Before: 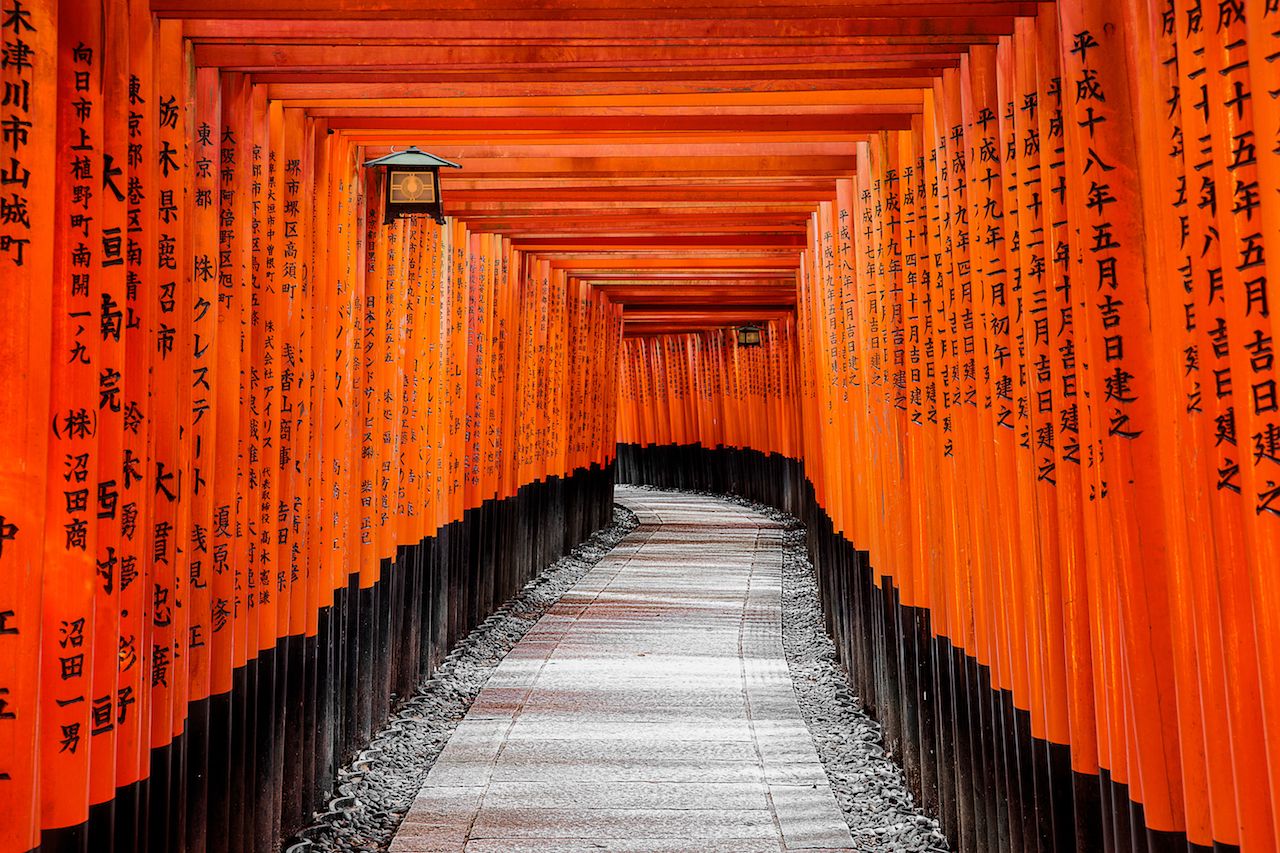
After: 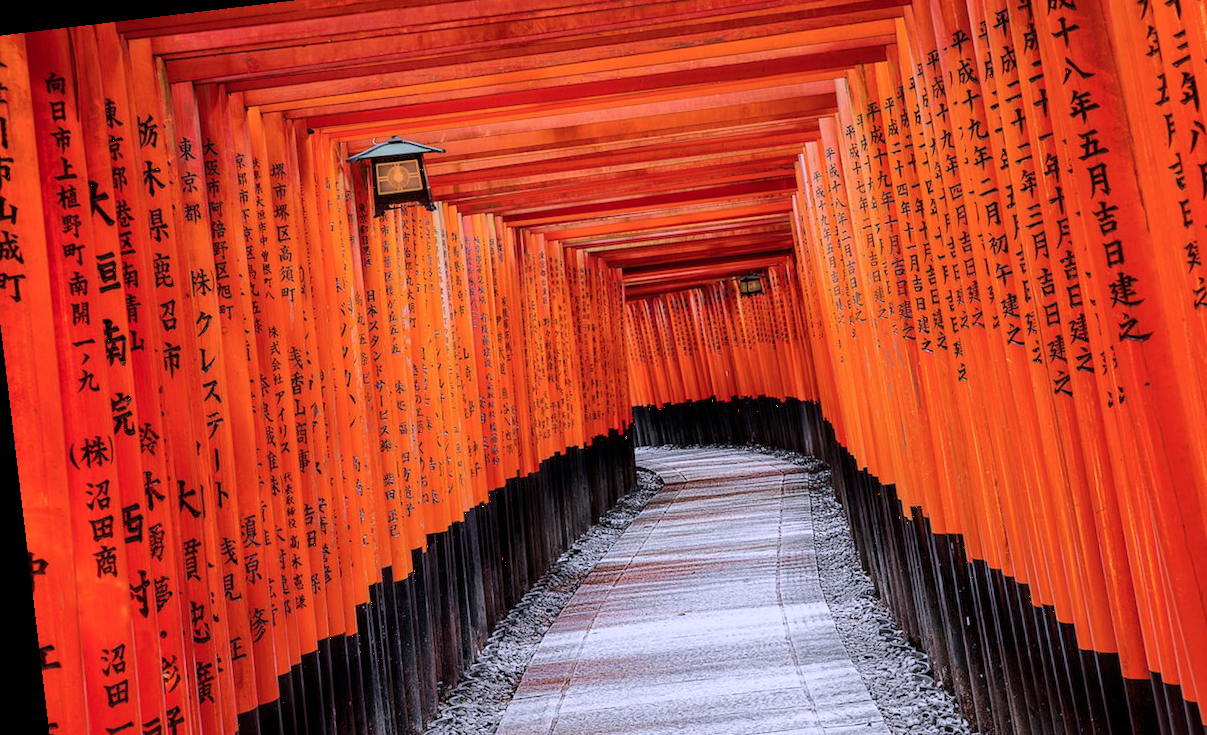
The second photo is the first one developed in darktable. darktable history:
crop and rotate: left 2.425%, top 11.305%, right 9.6%, bottom 15.08%
rotate and perspective: rotation -6.83°, automatic cropping off
color calibration: output R [0.999, 0.026, -0.11, 0], output G [-0.019, 1.037, -0.099, 0], output B [0.022, -0.023, 0.902, 0], illuminant custom, x 0.367, y 0.392, temperature 4437.75 K, clip negative RGB from gamut false
white balance: red 1, blue 1
